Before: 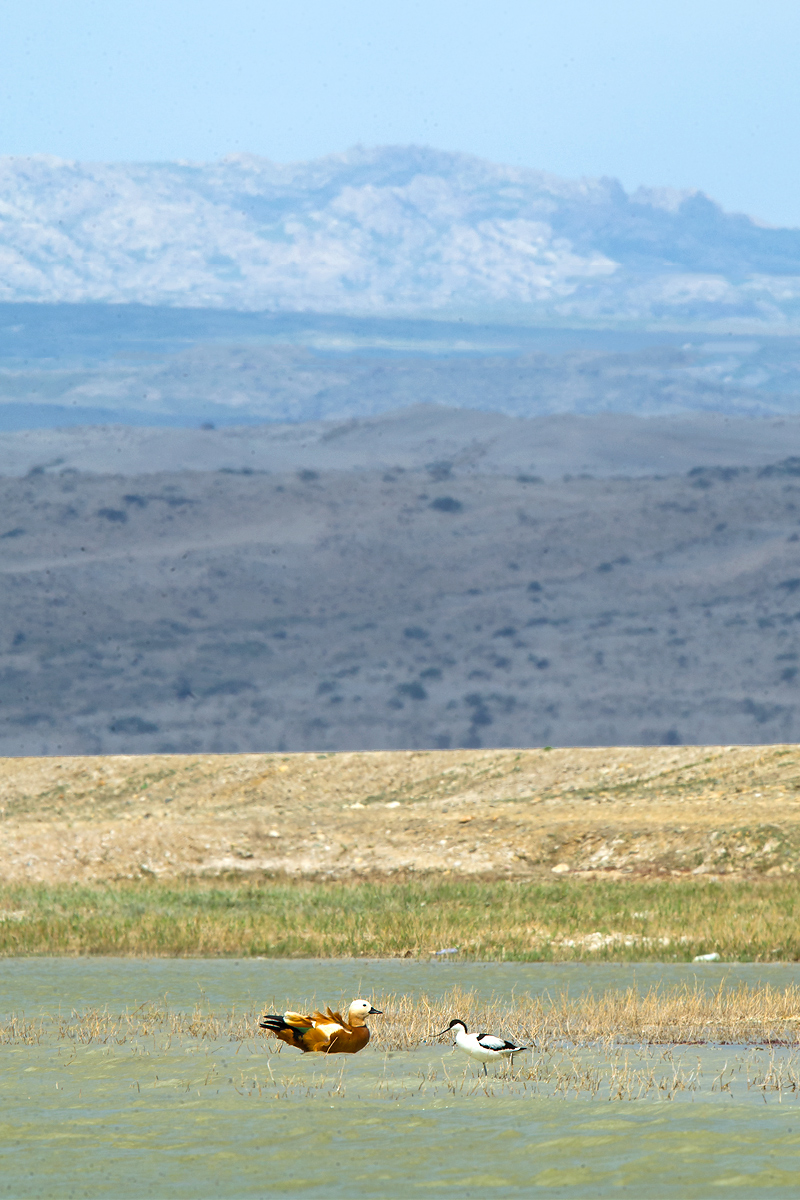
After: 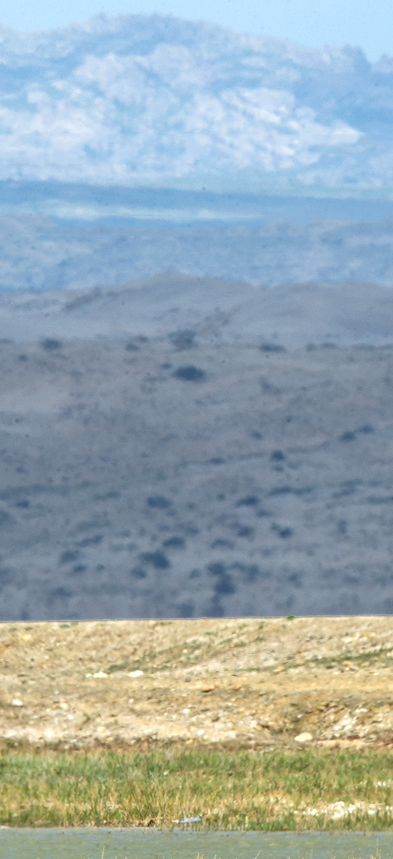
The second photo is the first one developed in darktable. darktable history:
local contrast: on, module defaults
crop: left 32.236%, top 10.951%, right 18.552%, bottom 17.393%
